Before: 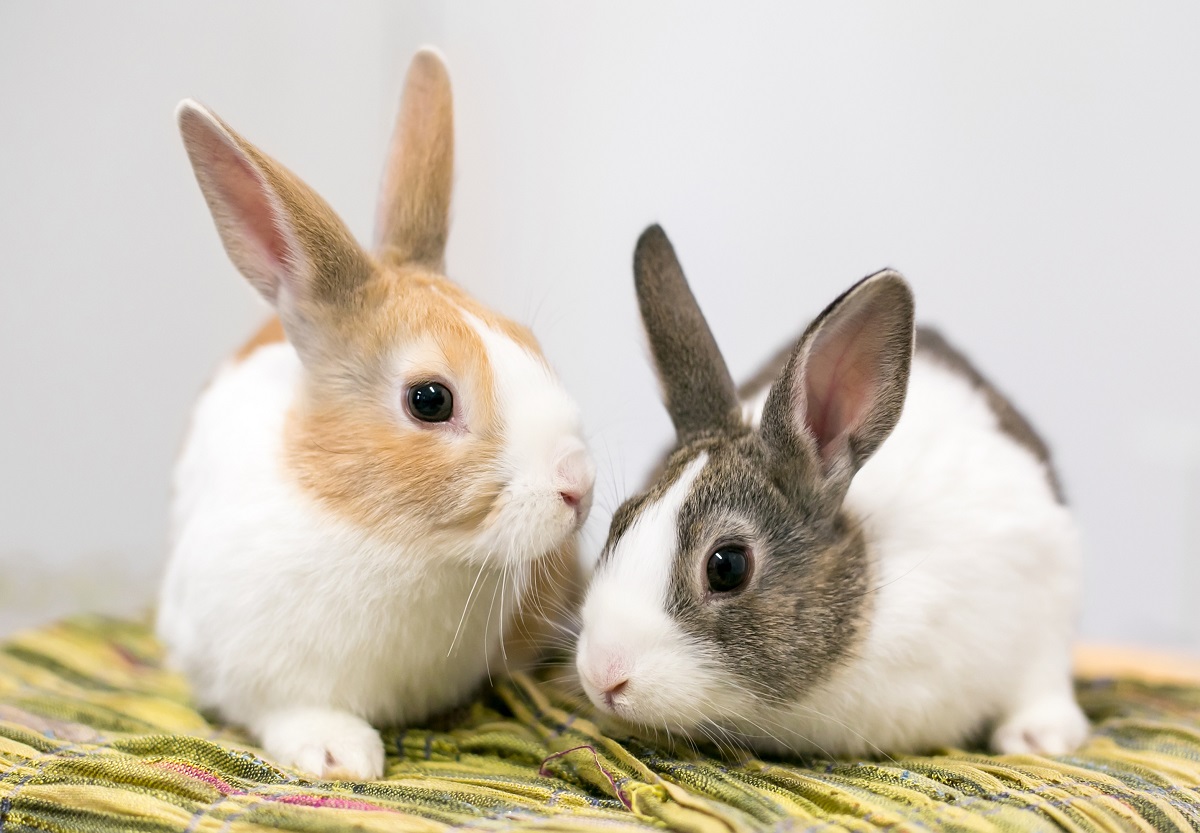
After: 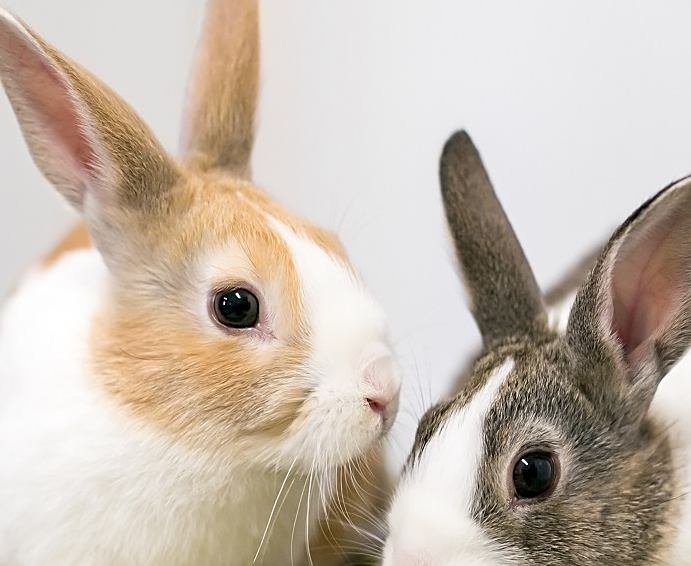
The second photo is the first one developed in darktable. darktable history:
crop: left 16.208%, top 11.289%, right 26.134%, bottom 20.762%
sharpen: on, module defaults
